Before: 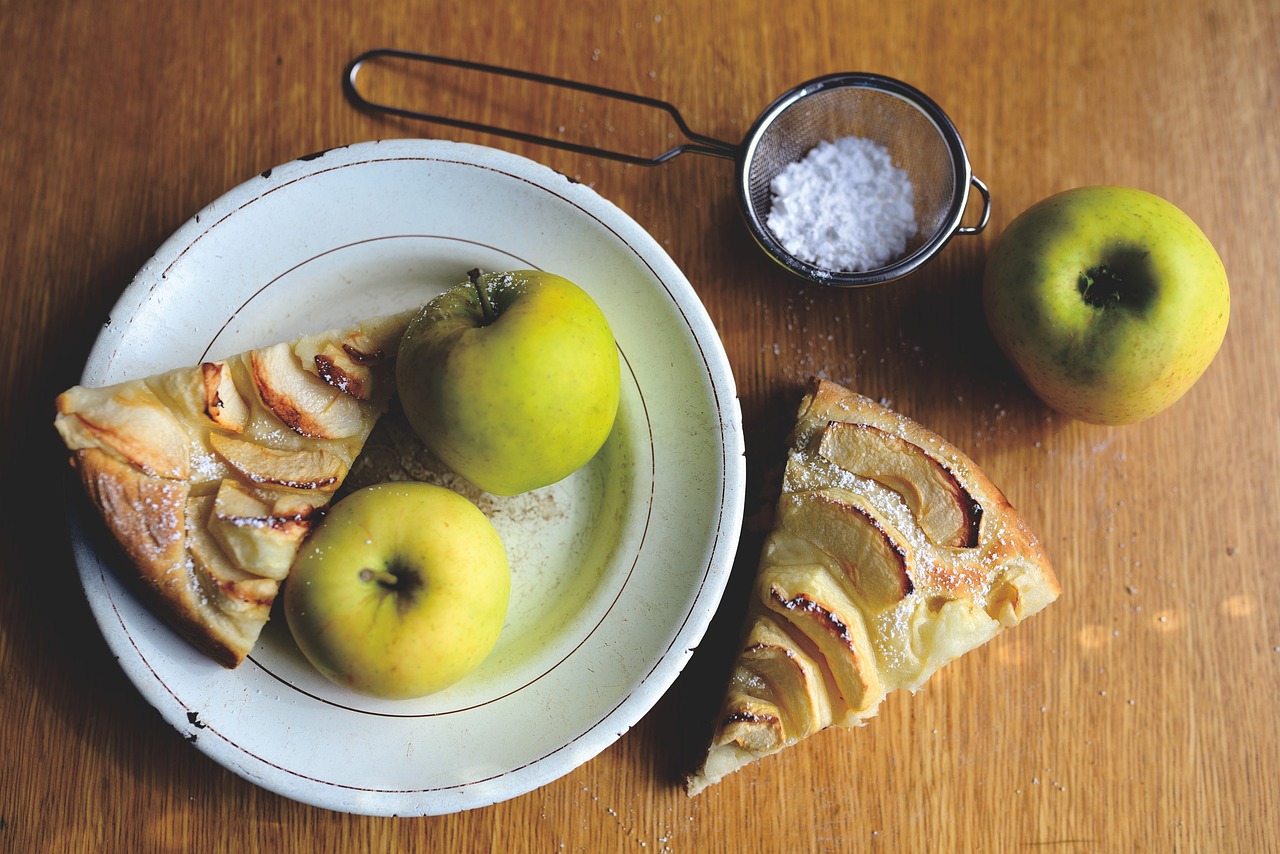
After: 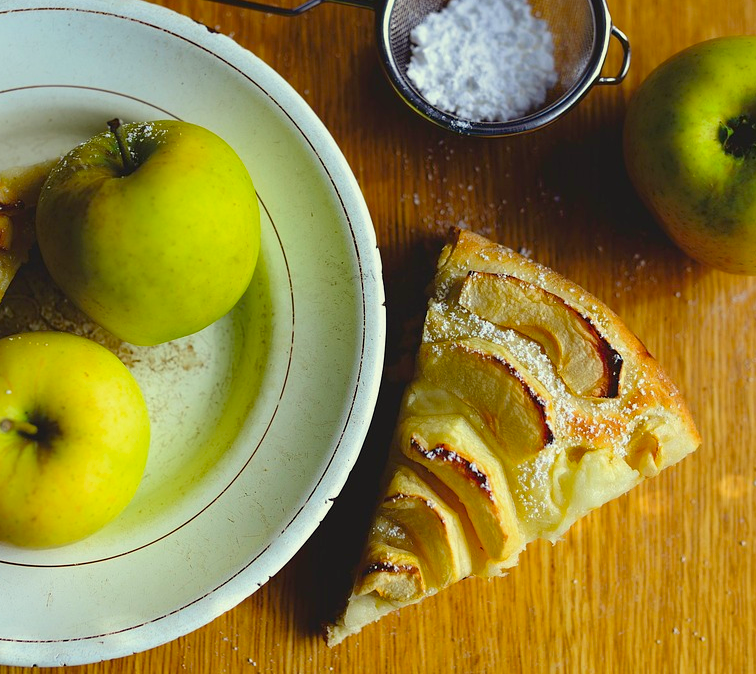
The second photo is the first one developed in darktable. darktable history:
exposure: black level correction 0.001, exposure -0.121 EV, compensate exposure bias true, compensate highlight preservation false
crop and rotate: left 28.131%, top 17.582%, right 12.801%, bottom 3.448%
color balance rgb: shadows lift › chroma 1.023%, shadows lift › hue 28.71°, power › hue 313.01°, global offset › luminance -0.354%, linear chroma grading › shadows 31.3%, linear chroma grading › global chroma -2.462%, linear chroma grading › mid-tones 4.341%, perceptual saturation grading › global saturation 16.286%, global vibrance 20%
color correction: highlights a* -5.71, highlights b* 11.27
